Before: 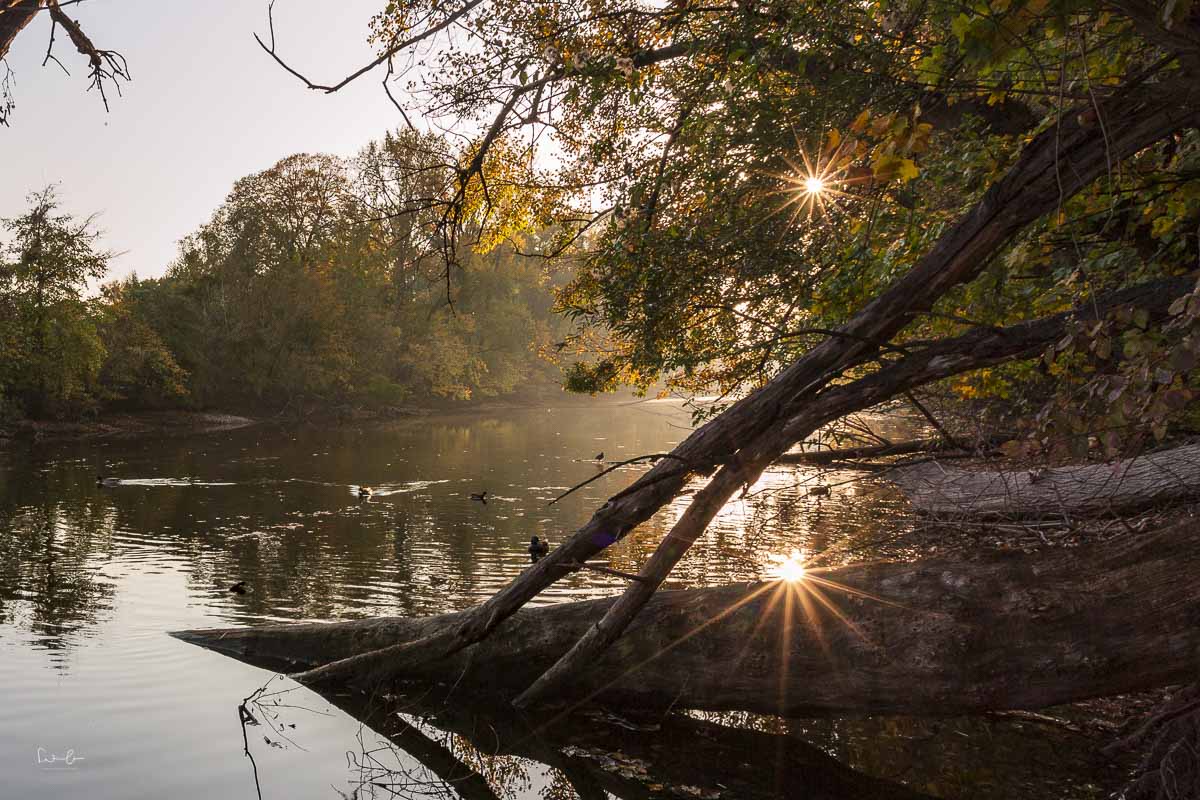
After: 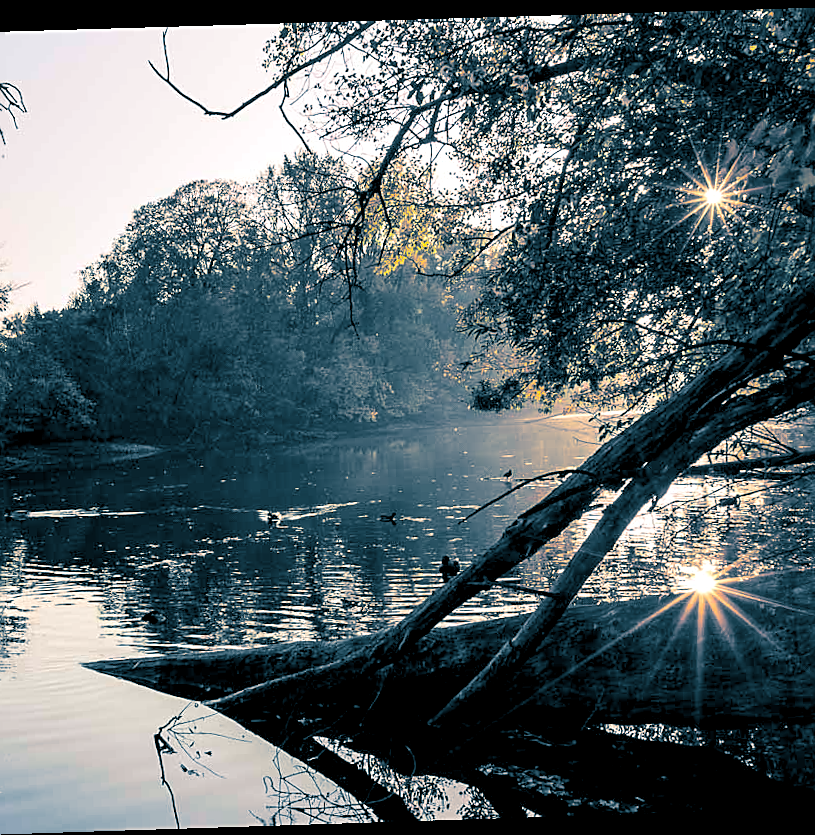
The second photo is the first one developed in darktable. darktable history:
rotate and perspective: rotation -1.77°, lens shift (horizontal) 0.004, automatic cropping off
exposure: black level correction 0.007, exposure 0.159 EV, compensate highlight preservation false
crop and rotate: left 8.786%, right 24.548%
sharpen: on, module defaults
split-toning: shadows › hue 212.4°, balance -70
contrast brightness saturation: contrast 0.05, brightness 0.06, saturation 0.01
